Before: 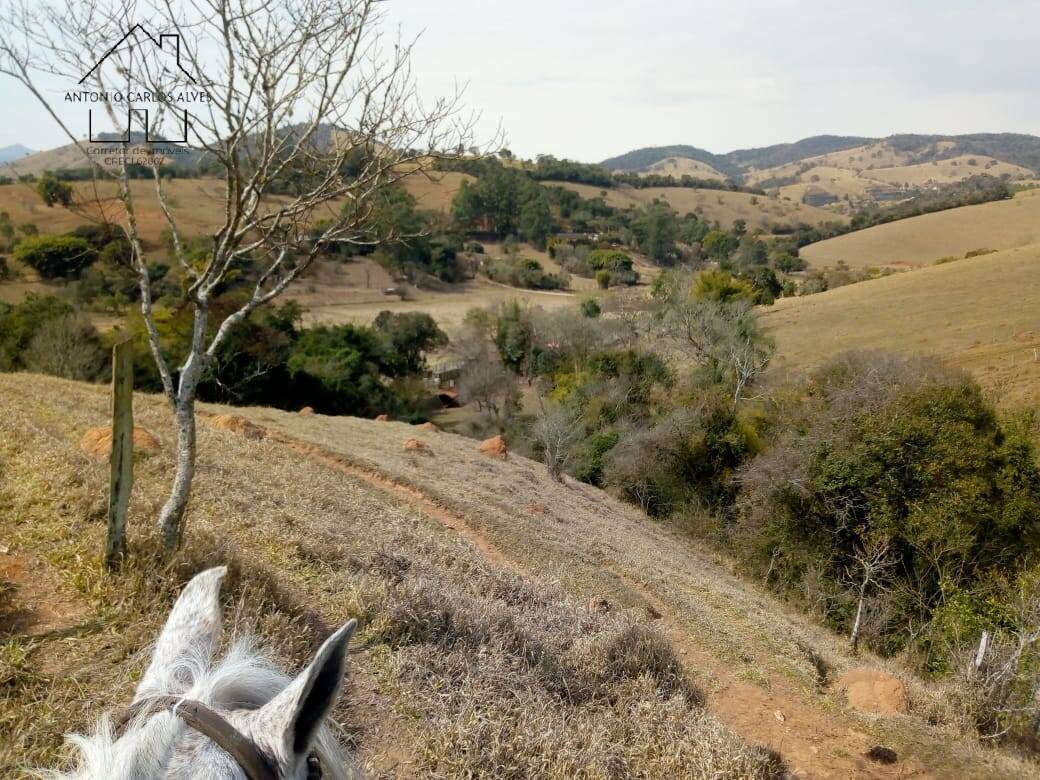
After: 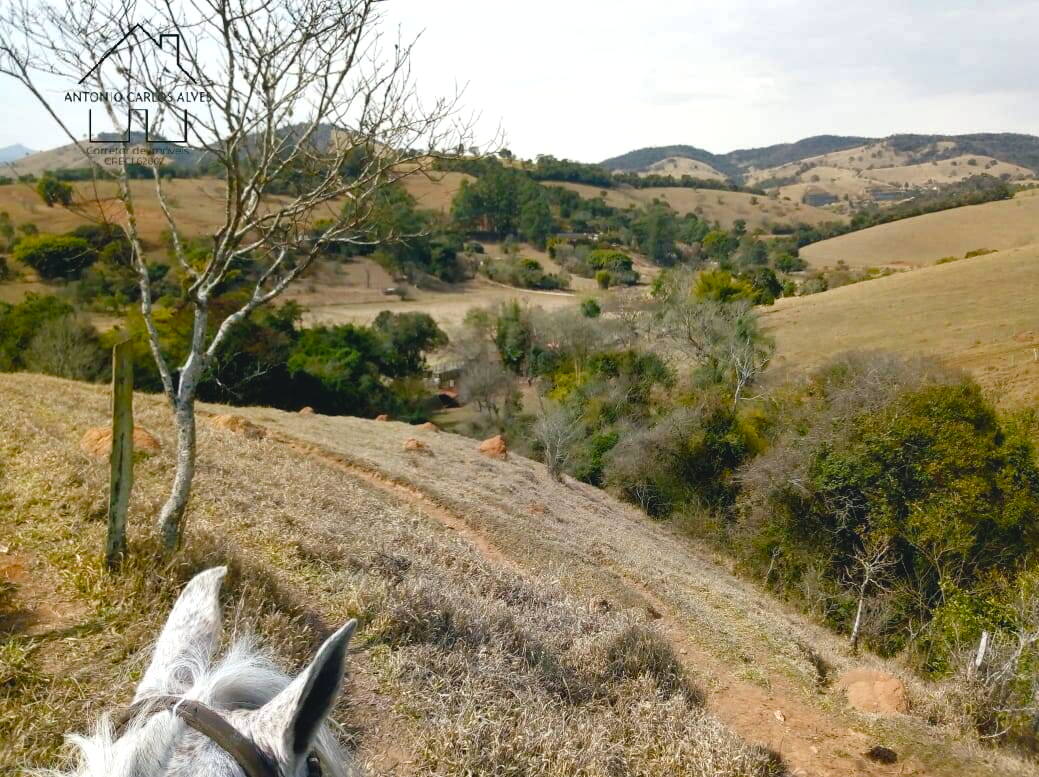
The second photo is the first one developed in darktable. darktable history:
color balance rgb: shadows lift › chroma 2.006%, shadows lift › hue 217.21°, highlights gain › luminance 14.541%, global offset › luminance 0.67%, perceptual saturation grading › global saturation 25.051%, perceptual saturation grading › highlights -50.156%, perceptual saturation grading › shadows 30.007%, global vibrance 20%
crop: top 0.105%, bottom 0.18%
exposure: compensate highlight preservation false
shadows and highlights: white point adjustment 0.891, soften with gaussian
